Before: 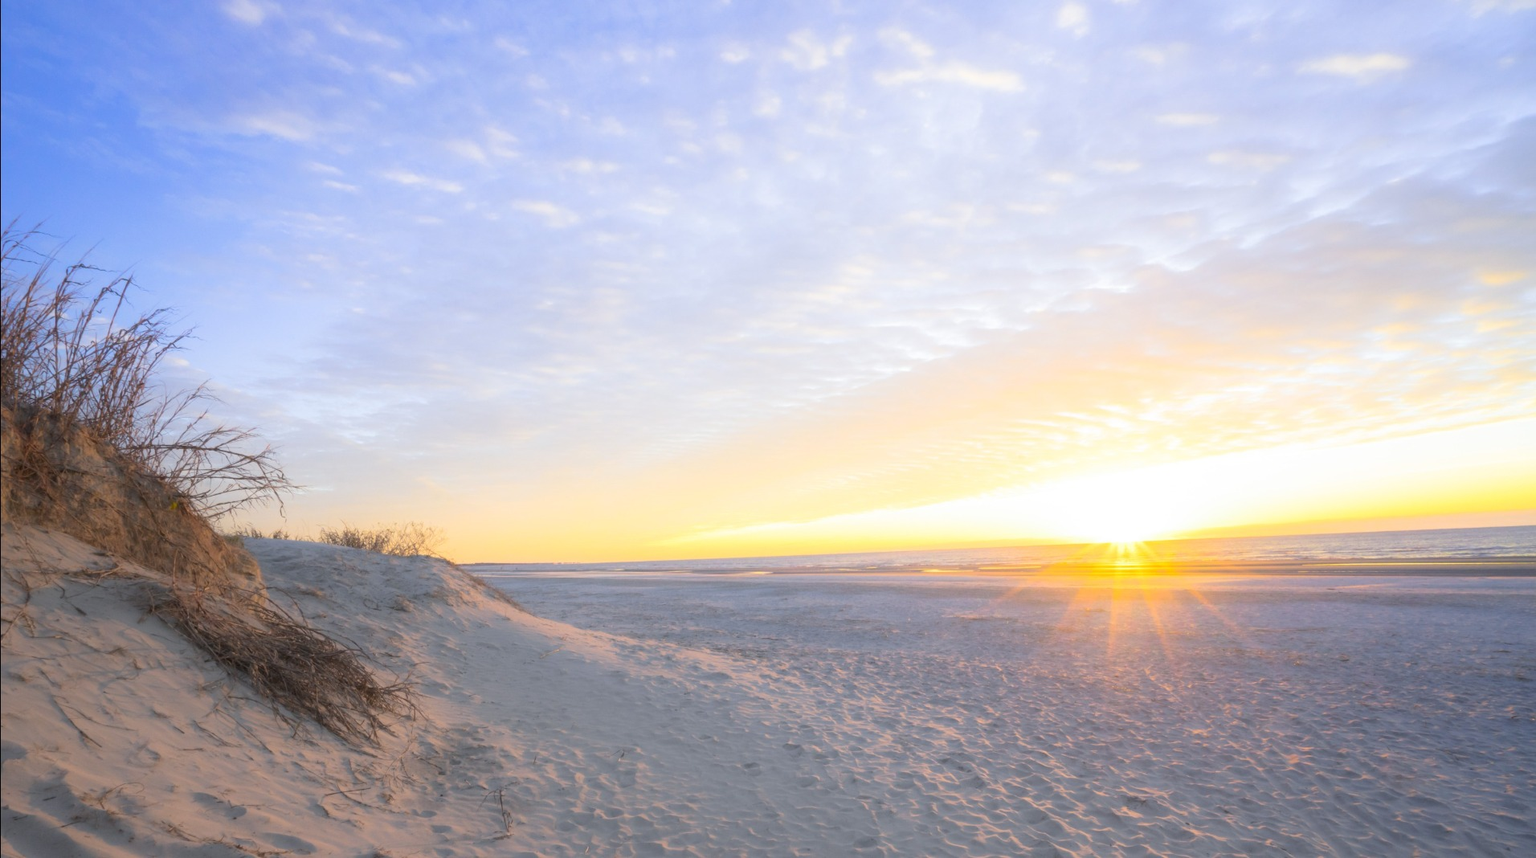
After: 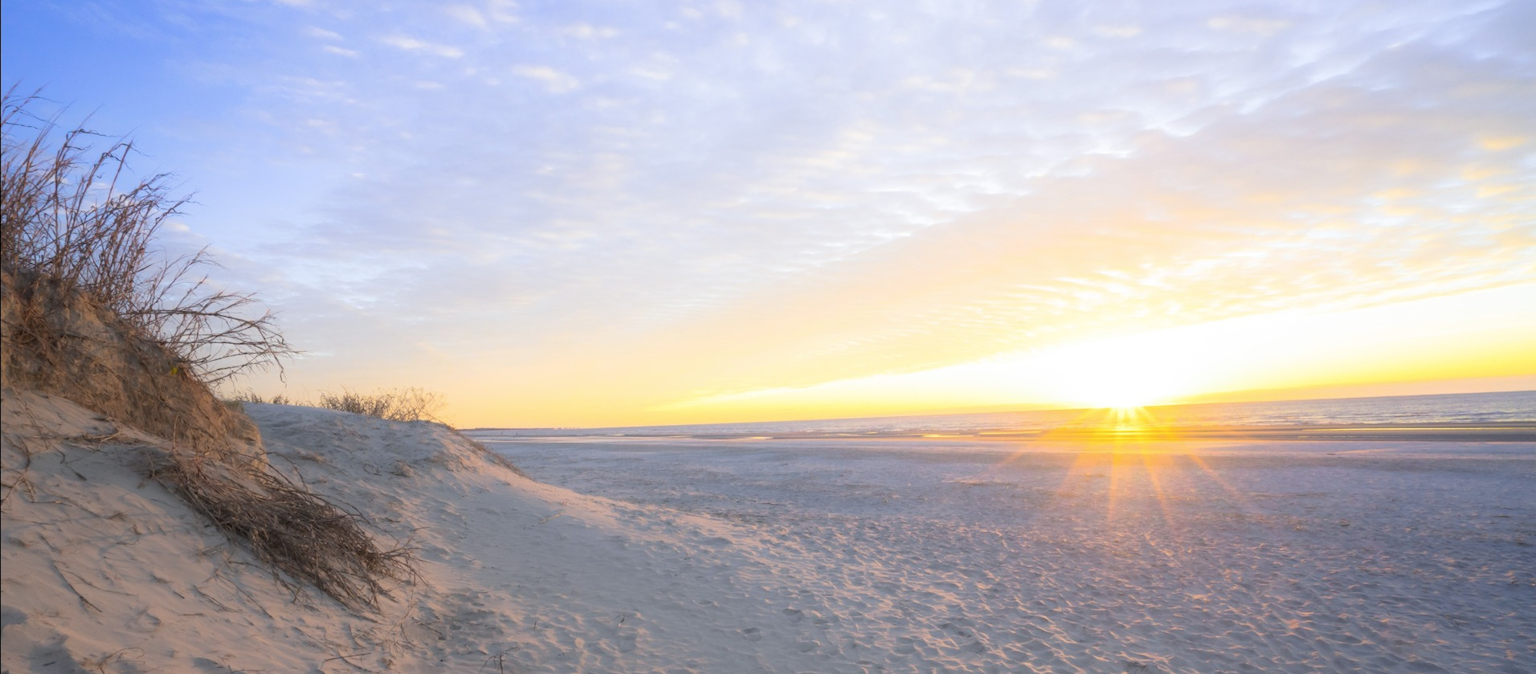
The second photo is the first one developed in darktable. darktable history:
color zones: curves: ch1 [(0, 0.469) (0.01, 0.469) (0.12, 0.446) (0.248, 0.469) (0.5, 0.5) (0.748, 0.5) (0.99, 0.469) (1, 0.469)]
crop and rotate: top 15.774%, bottom 5.506%
